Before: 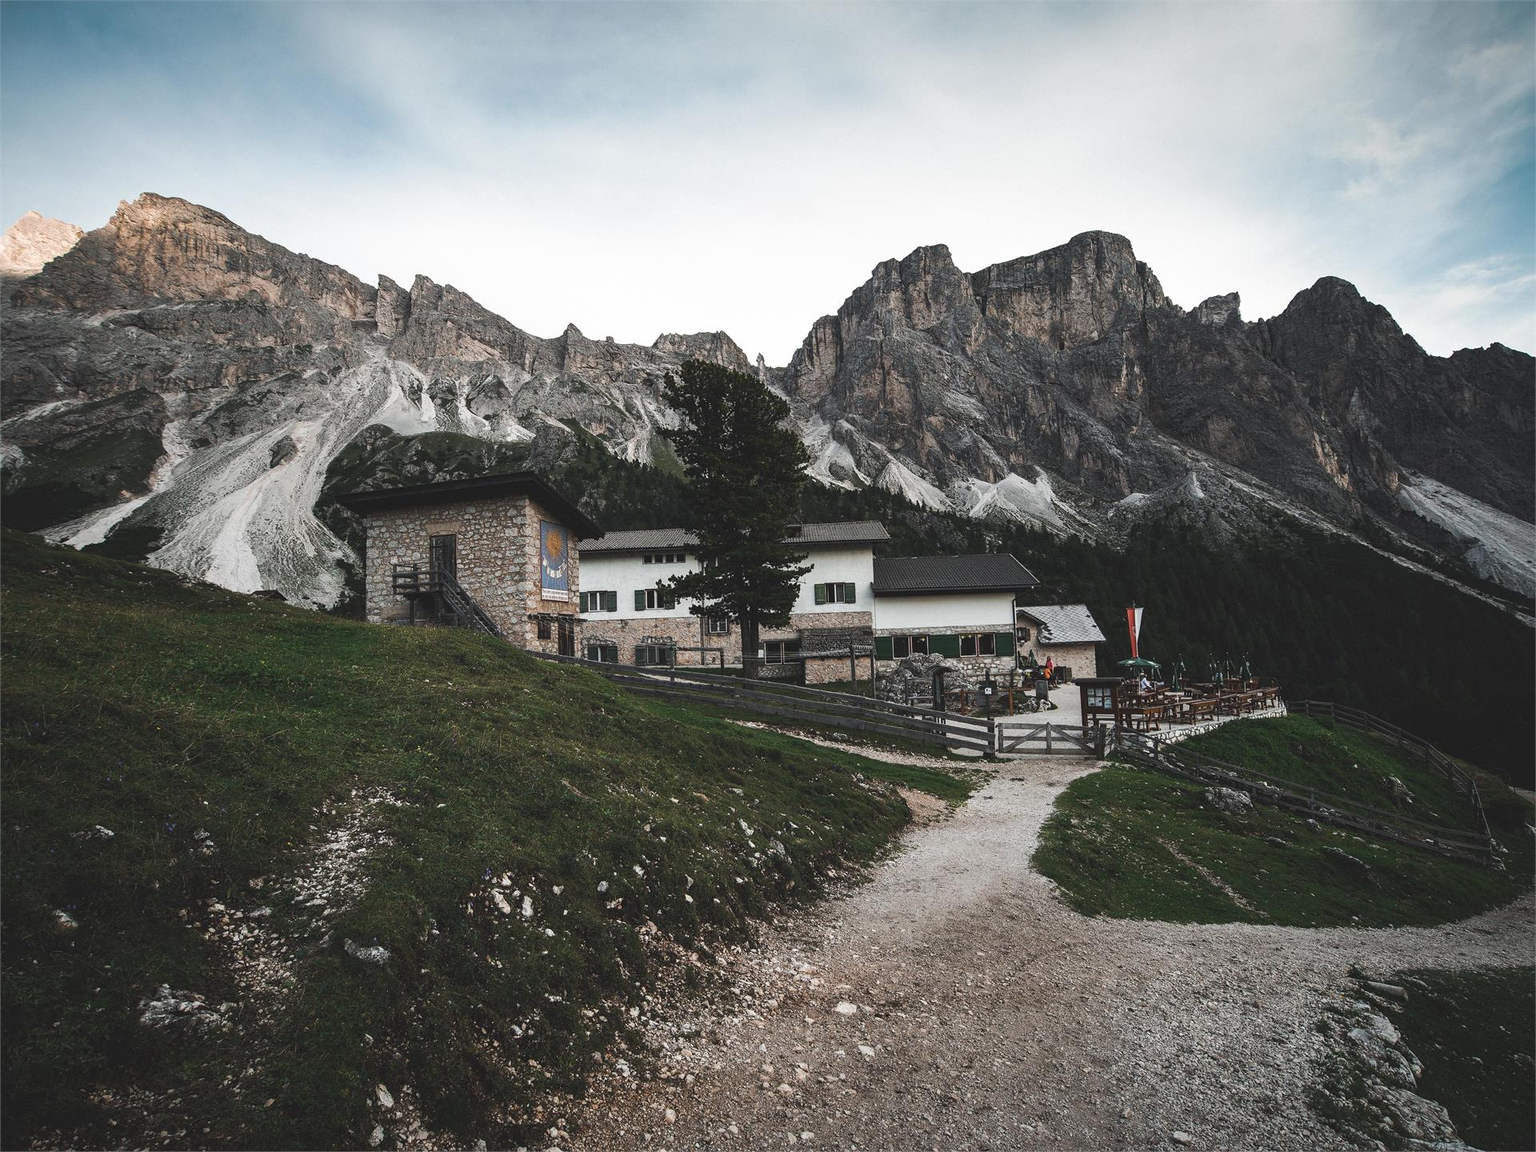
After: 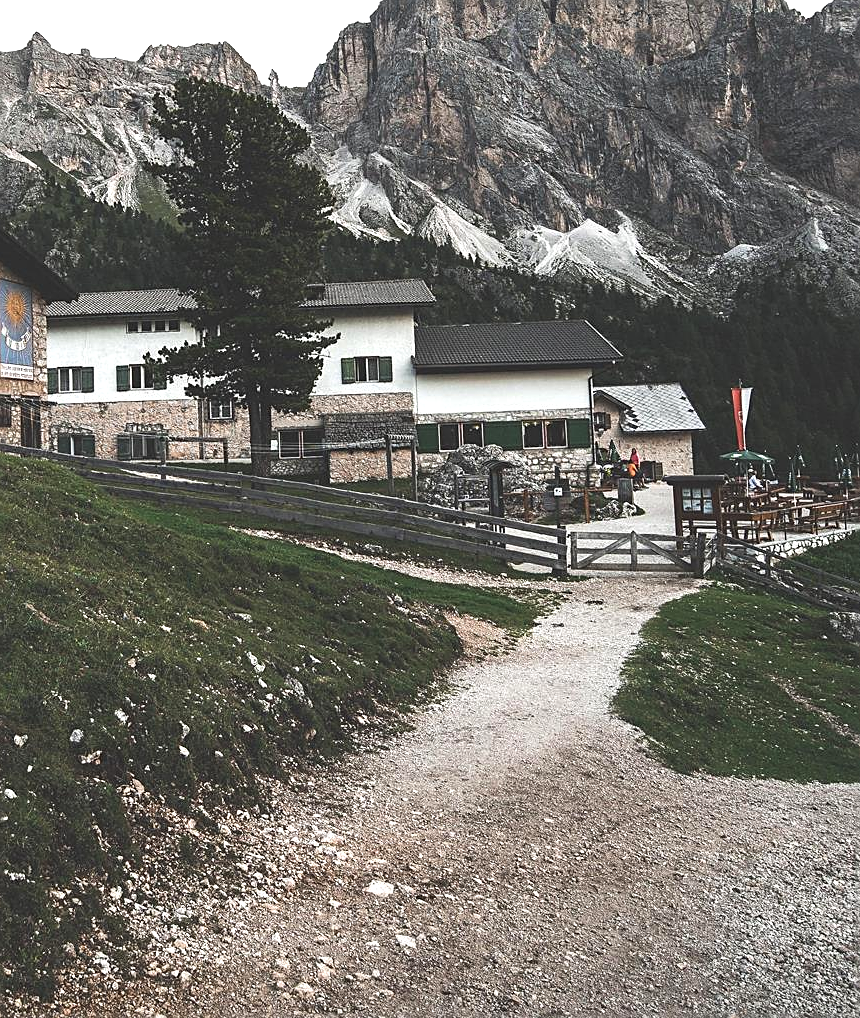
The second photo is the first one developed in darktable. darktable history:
crop: left 35.3%, top 25.871%, right 19.901%, bottom 3.398%
sharpen: on, module defaults
exposure: black level correction -0.005, exposure 0.624 EV, compensate highlight preservation false
